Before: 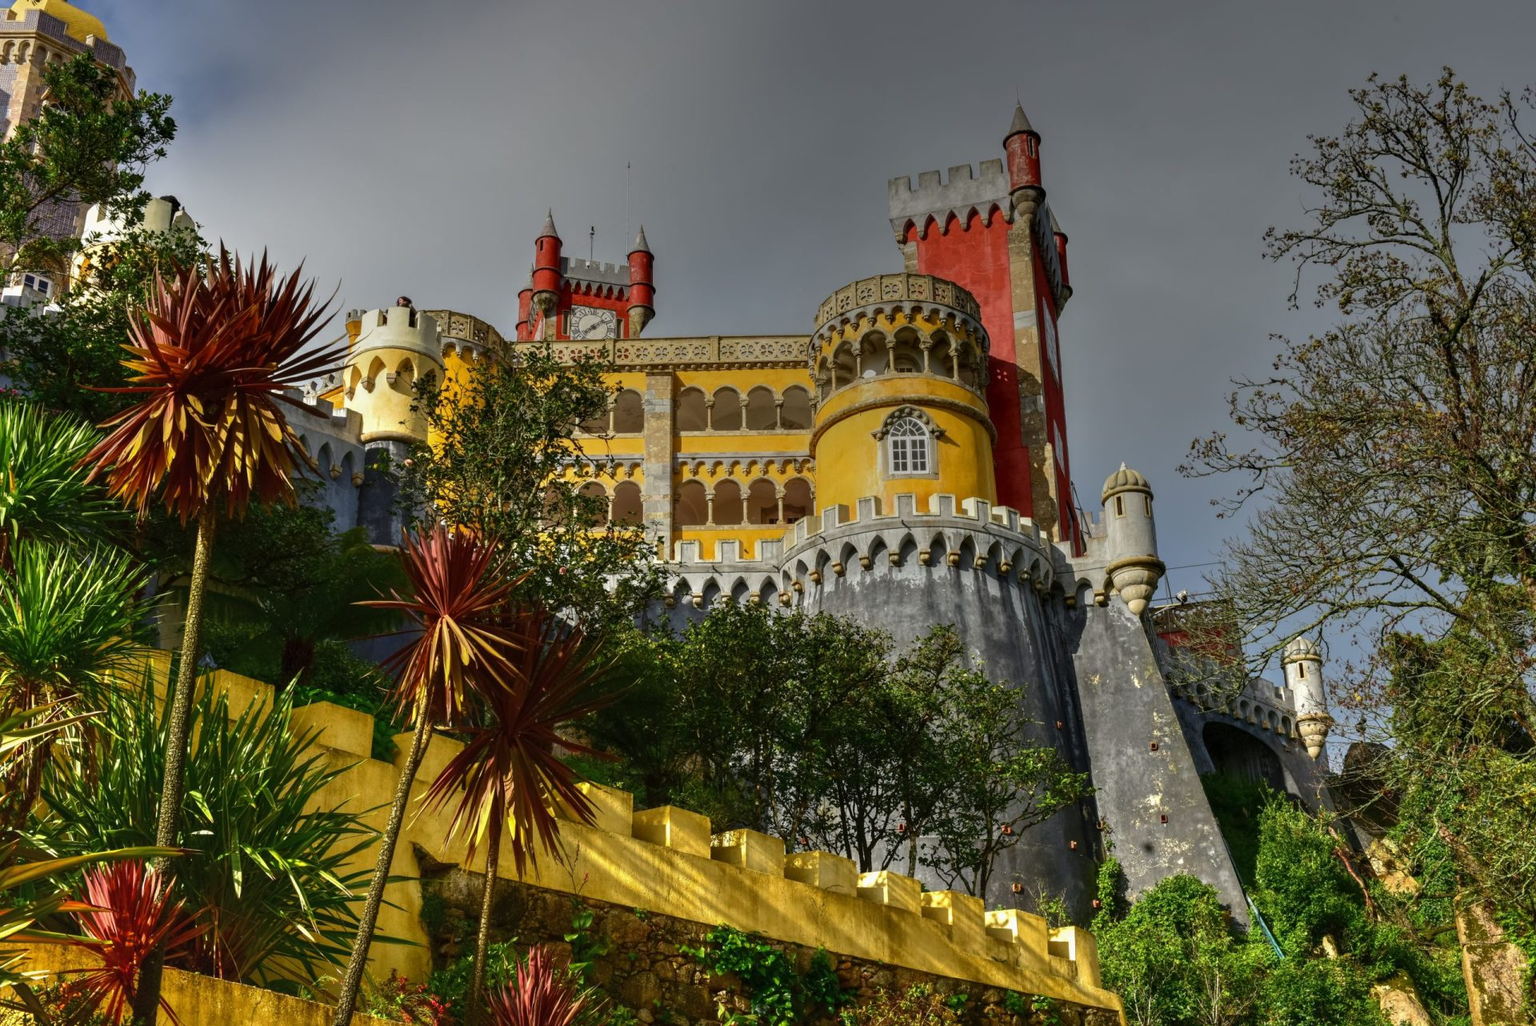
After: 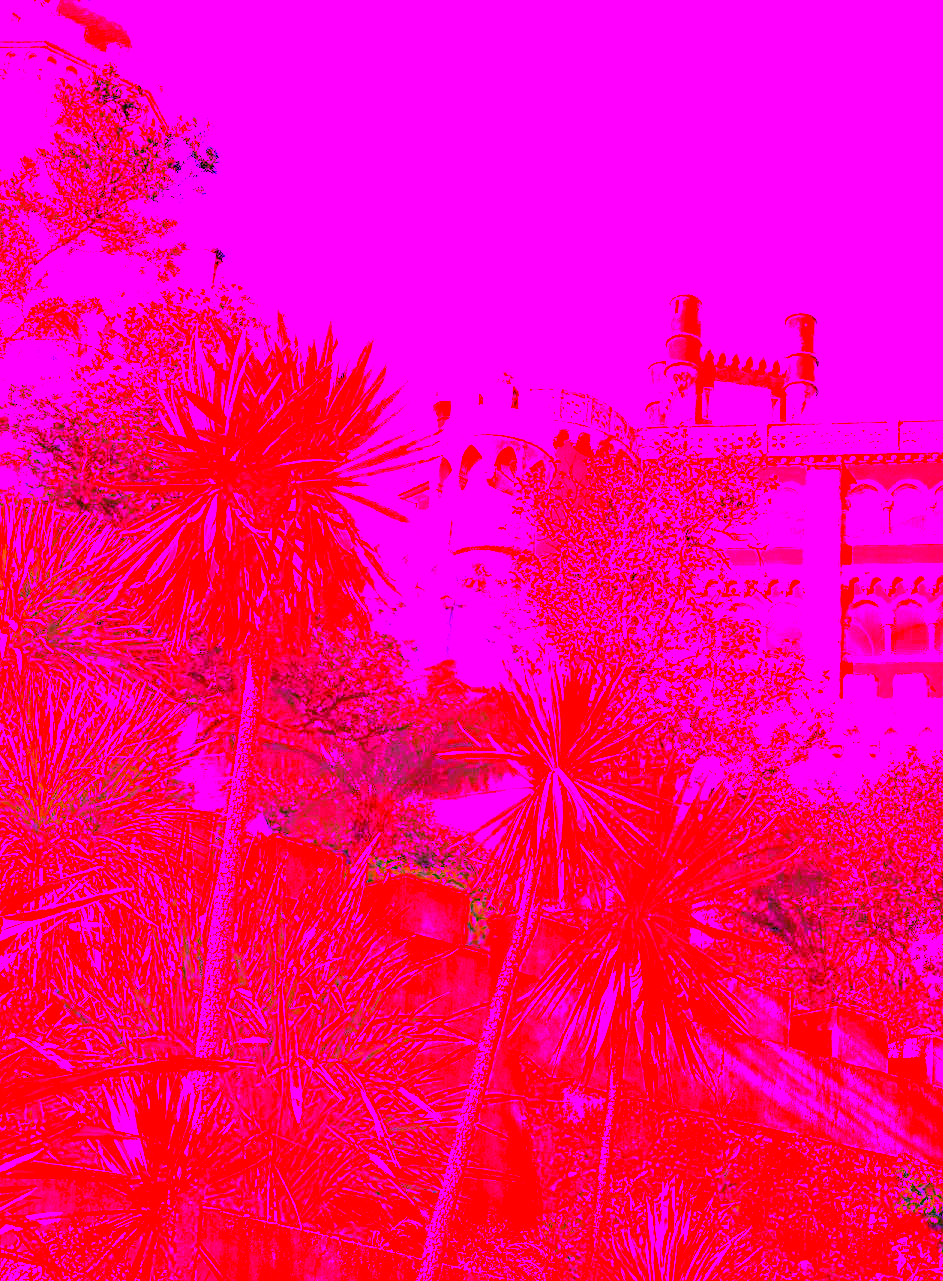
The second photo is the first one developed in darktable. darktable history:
contrast brightness saturation: contrast 0.07, brightness 0.18, saturation 0.4
crop and rotate: left 0%, top 0%, right 50.845%
exposure: black level correction 0.001, exposure 1.05 EV, compensate exposure bias true, compensate highlight preservation false
white balance: red 8, blue 8
